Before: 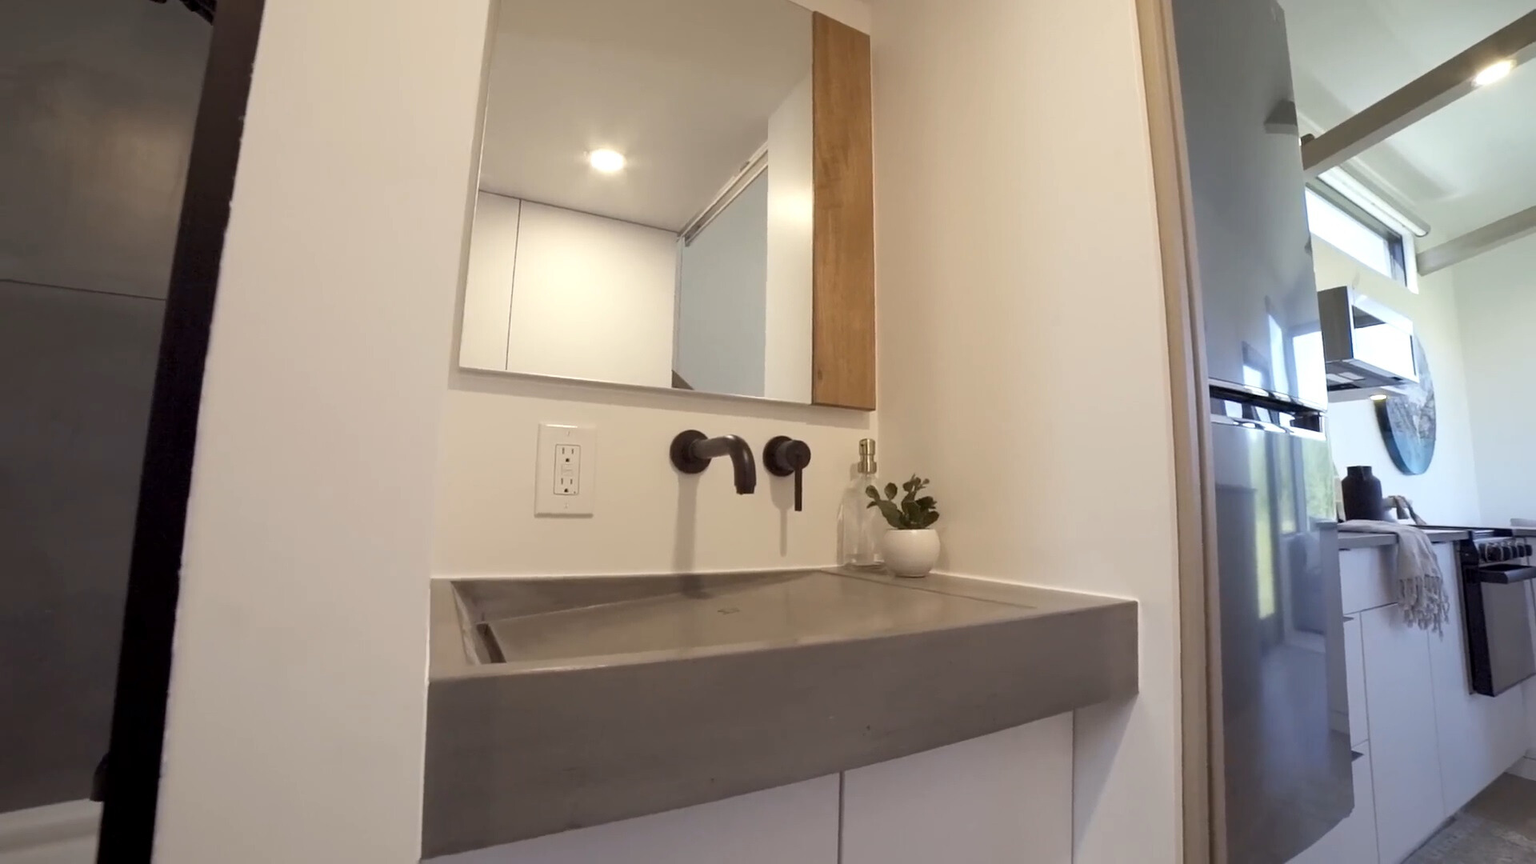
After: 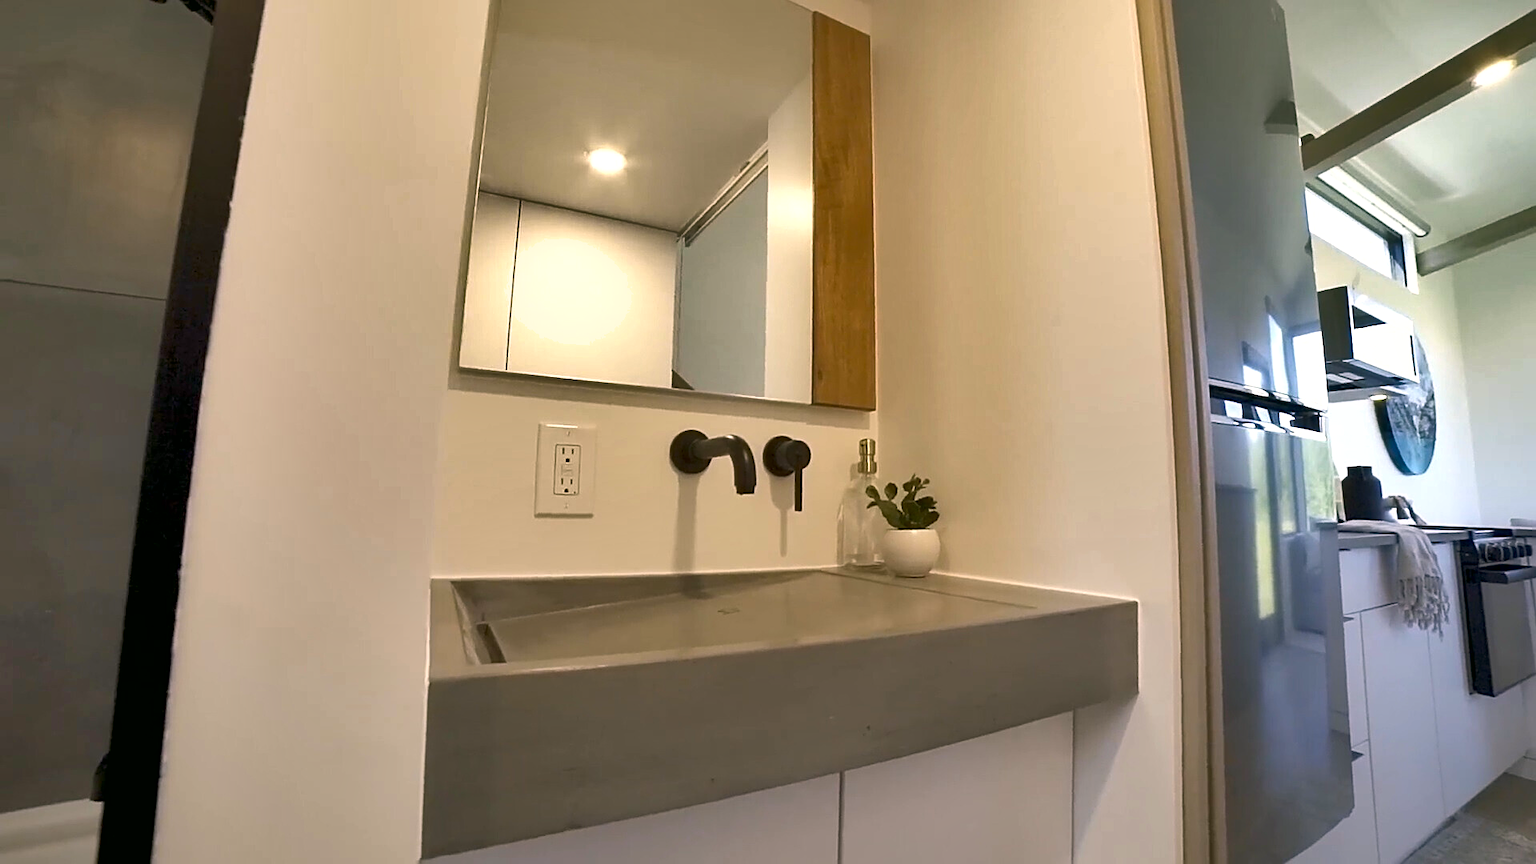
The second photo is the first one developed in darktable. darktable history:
tone equalizer: -8 EV 0.222 EV, -7 EV 0.416 EV, -6 EV 0.45 EV, -5 EV 0.236 EV, -3 EV -0.247 EV, -2 EV -0.393 EV, -1 EV -0.427 EV, +0 EV -0.27 EV
shadows and highlights: radius 100.92, shadows 50.43, highlights -65.54, soften with gaussian
exposure: black level correction 0.001, exposure 0.499 EV, compensate exposure bias true, compensate highlight preservation false
sharpen: on, module defaults
contrast brightness saturation: saturation 0.182
color correction: highlights a* 4.66, highlights b* 4.98, shadows a* -6.91, shadows b* 4.91
